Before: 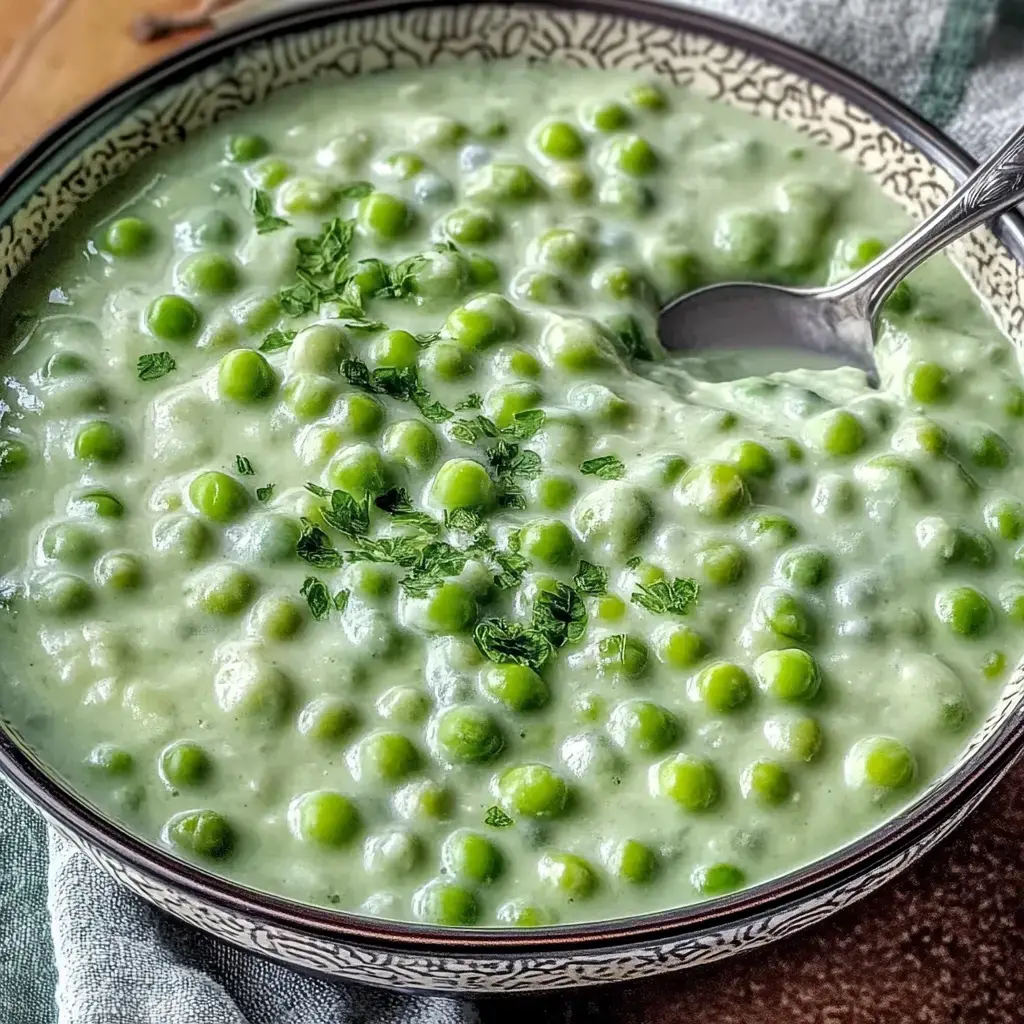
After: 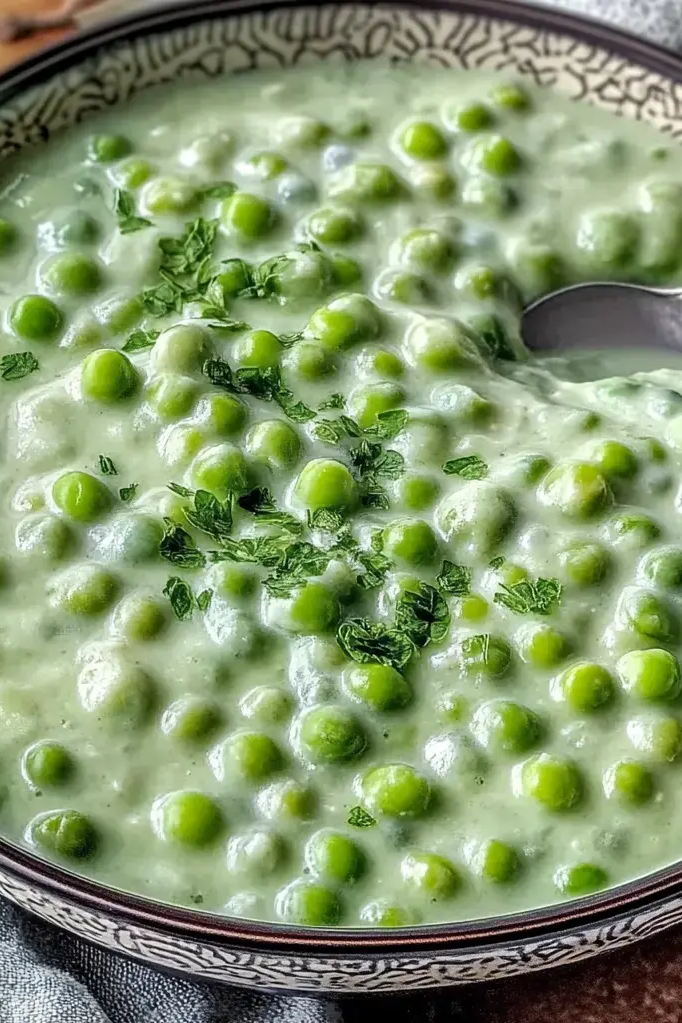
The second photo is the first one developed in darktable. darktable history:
crop and rotate: left 13.456%, right 19.876%
